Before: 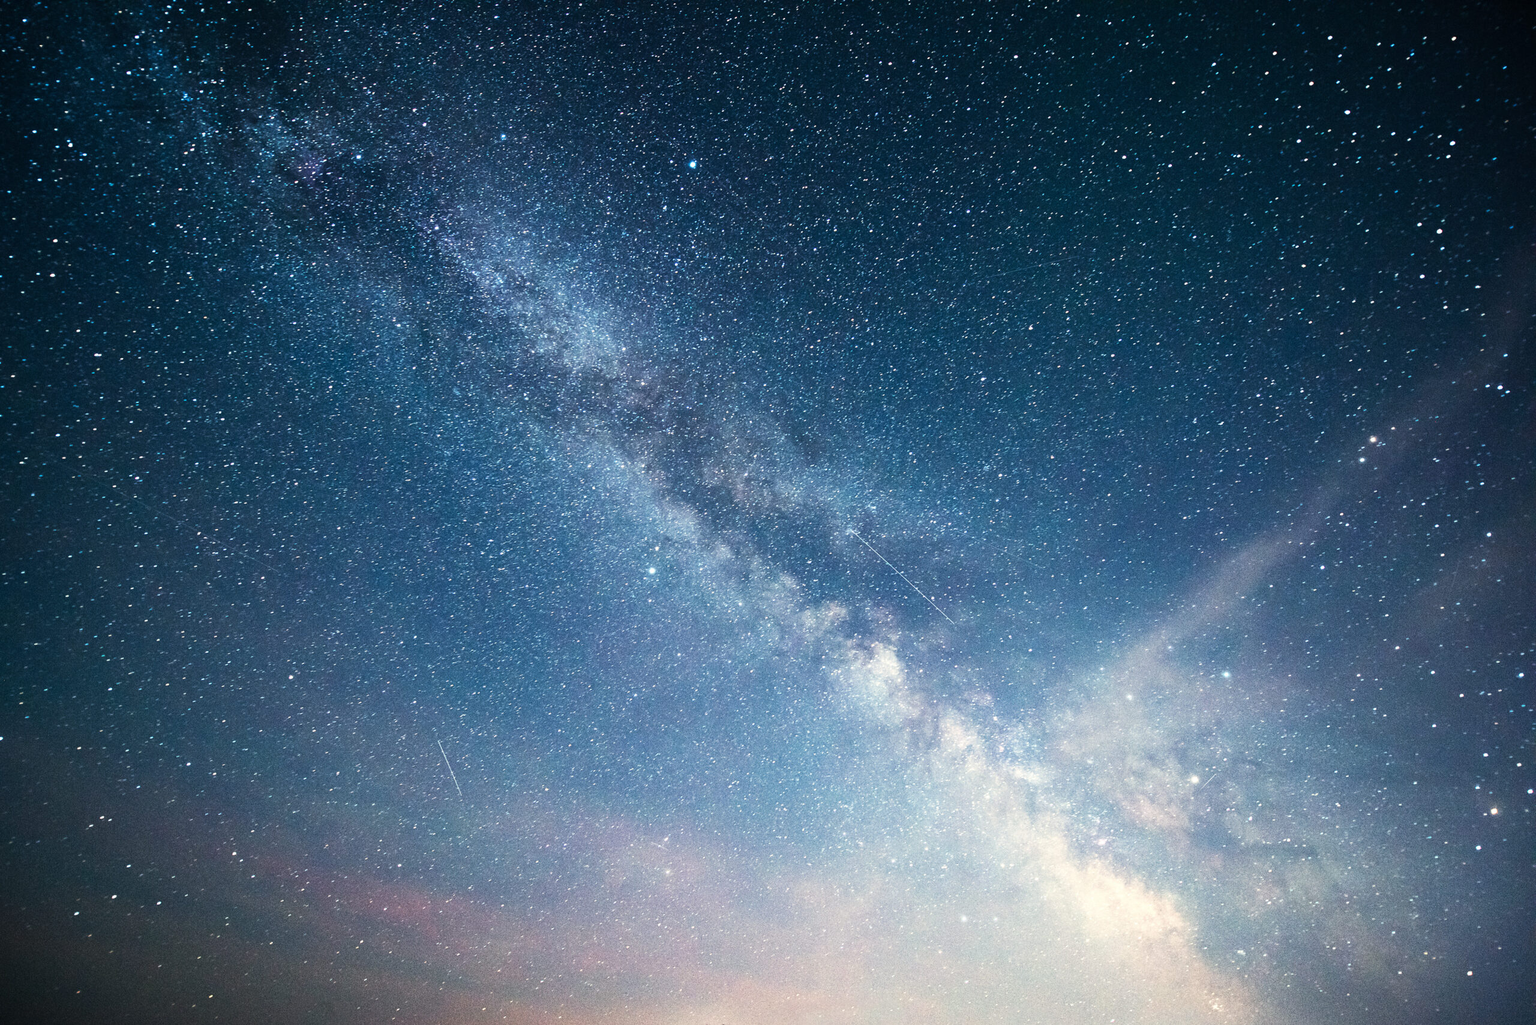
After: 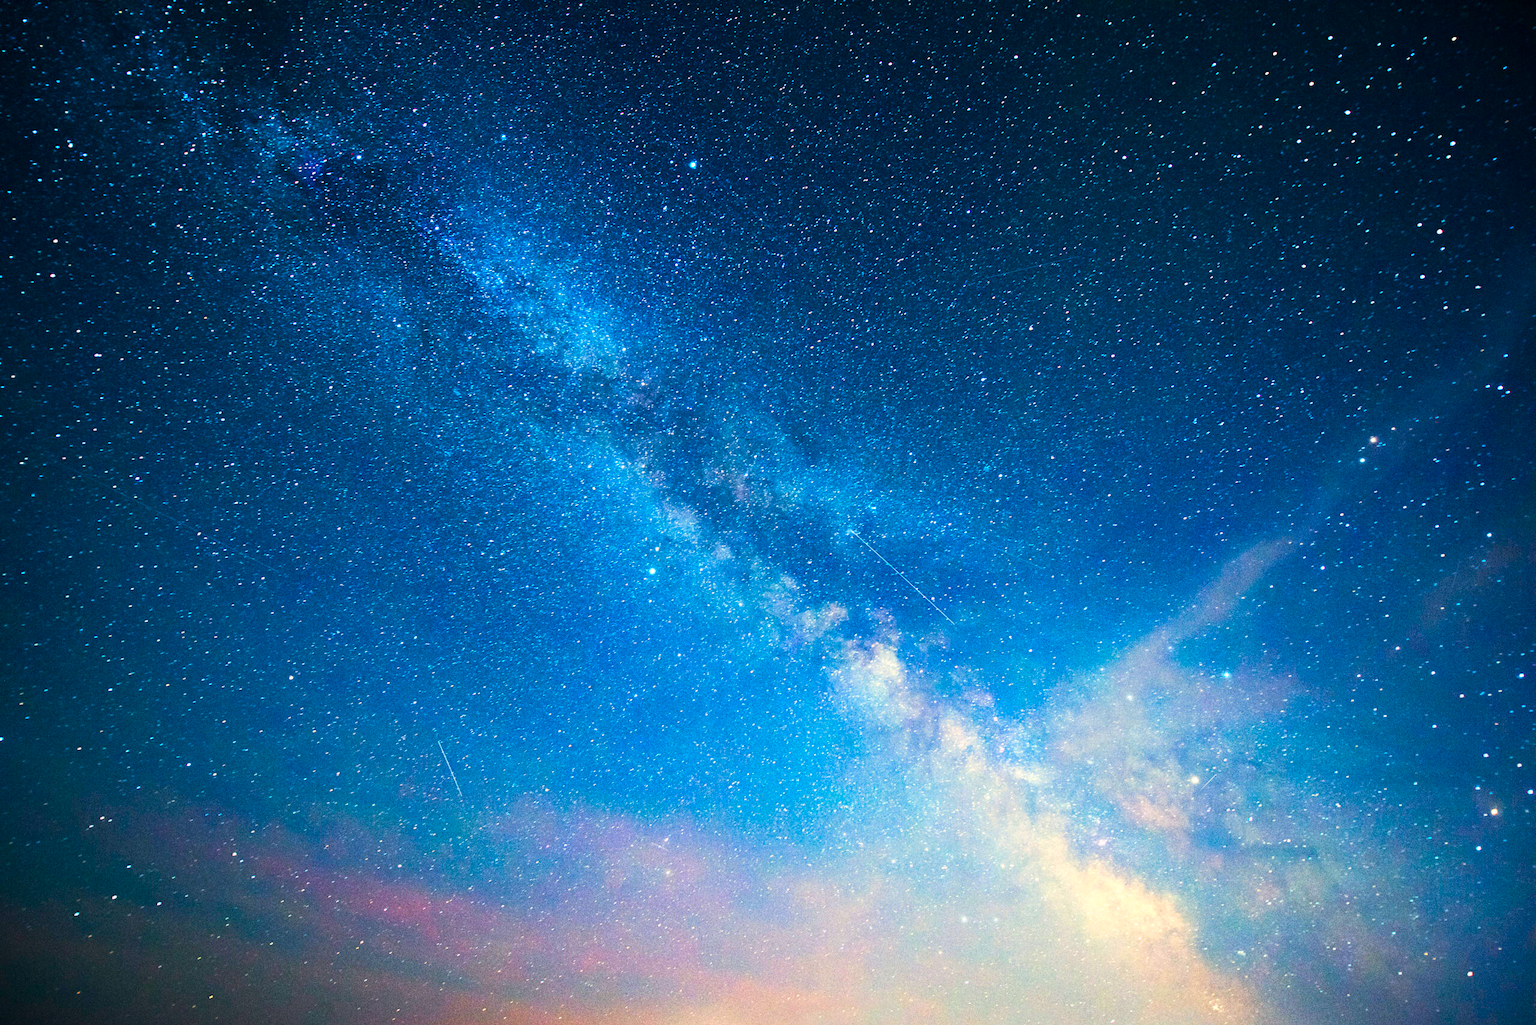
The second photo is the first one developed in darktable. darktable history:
color balance rgb: linear chroma grading › highlights 99.789%, linear chroma grading › global chroma 23.293%, perceptual saturation grading › global saturation 20%, perceptual saturation grading › highlights -25.004%, perceptual saturation grading › shadows 49.732%, global vibrance 20%
